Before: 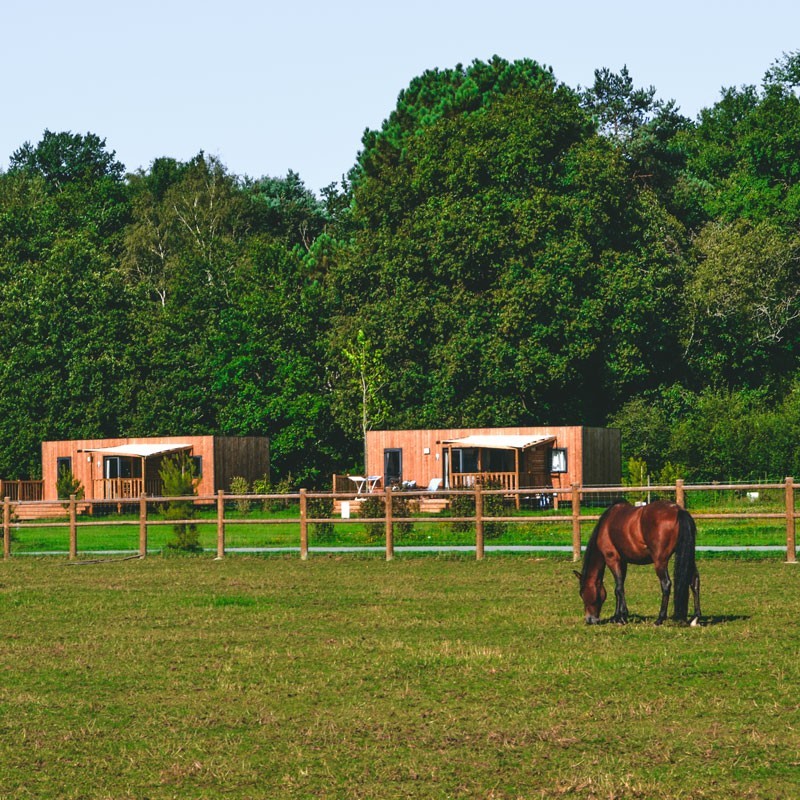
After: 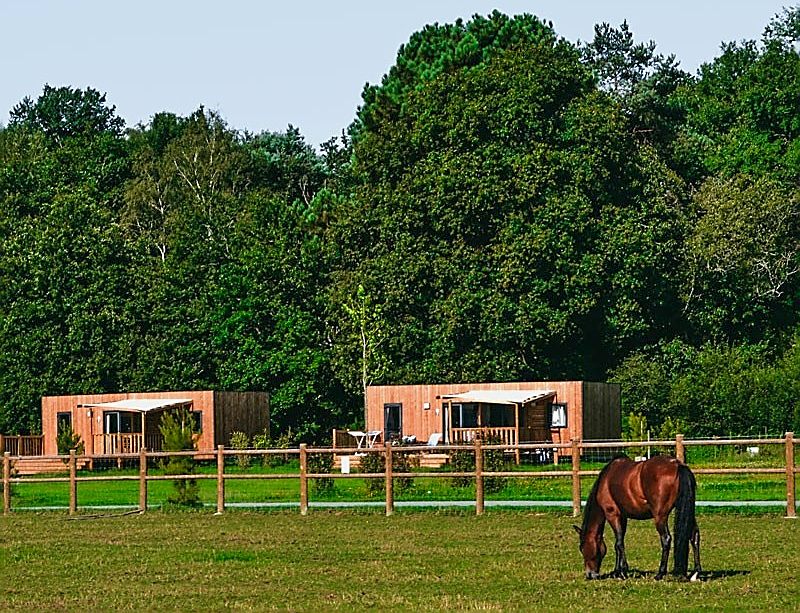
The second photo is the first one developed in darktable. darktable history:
exposure: black level correction 0.009, exposure -0.16 EV, compensate highlight preservation false
crop: top 5.69%, bottom 17.656%
sharpen: radius 1.412, amount 1.232, threshold 0.783
